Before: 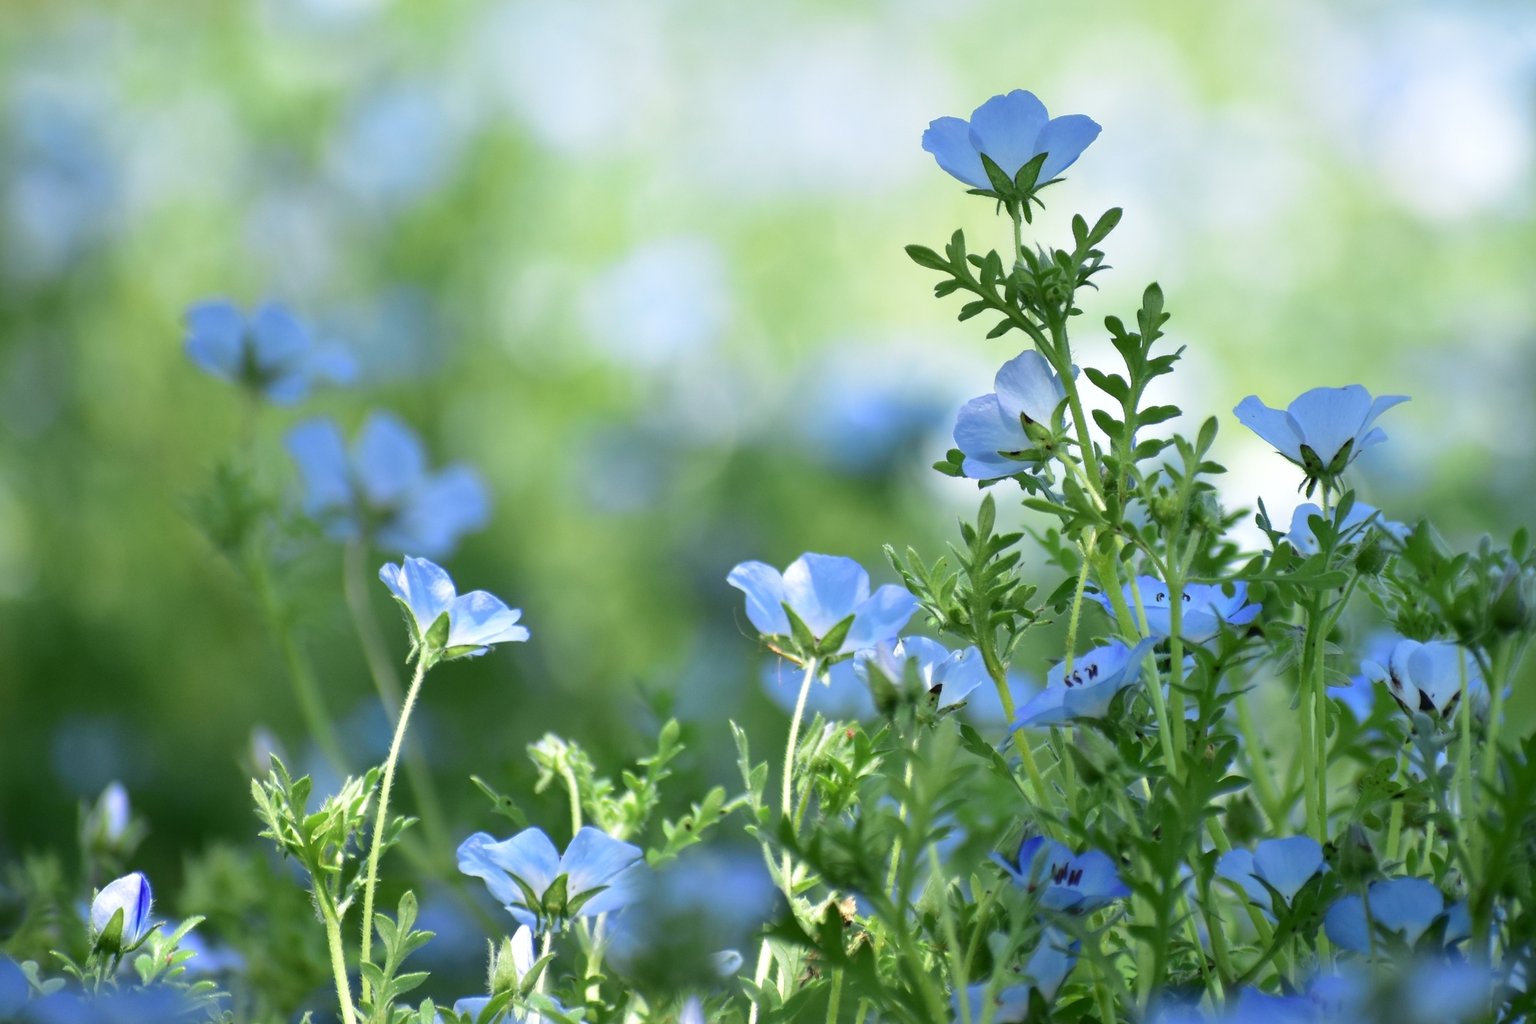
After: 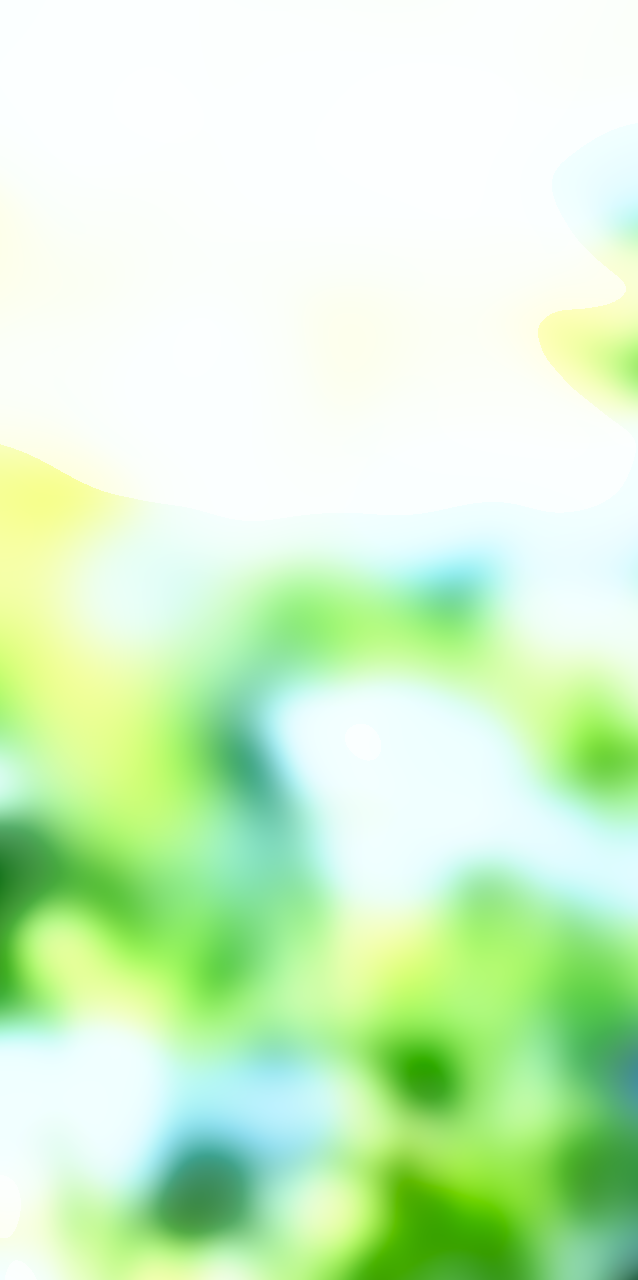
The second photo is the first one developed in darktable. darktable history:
exposure: black level correction 0, exposure 1.2 EV, compensate exposure bias true, compensate highlight preservation false
crop: left 33.36%, right 33.36%
contrast brightness saturation: contrast 0.2, brightness 0.16, saturation 0.22
tone equalizer: on, module defaults
shadows and highlights: on, module defaults
tone curve: curves: ch0 [(0, 0) (0.003, 0) (0.011, 0.001) (0.025, 0.002) (0.044, 0.004) (0.069, 0.006) (0.1, 0.009) (0.136, 0.03) (0.177, 0.076) (0.224, 0.13) (0.277, 0.202) (0.335, 0.28) (0.399, 0.367) (0.468, 0.46) (0.543, 0.562) (0.623, 0.67) (0.709, 0.787) (0.801, 0.889) (0.898, 0.972) (1, 1)], preserve colors none
lowpass: radius 31.92, contrast 1.72, brightness -0.98, saturation 0.94
